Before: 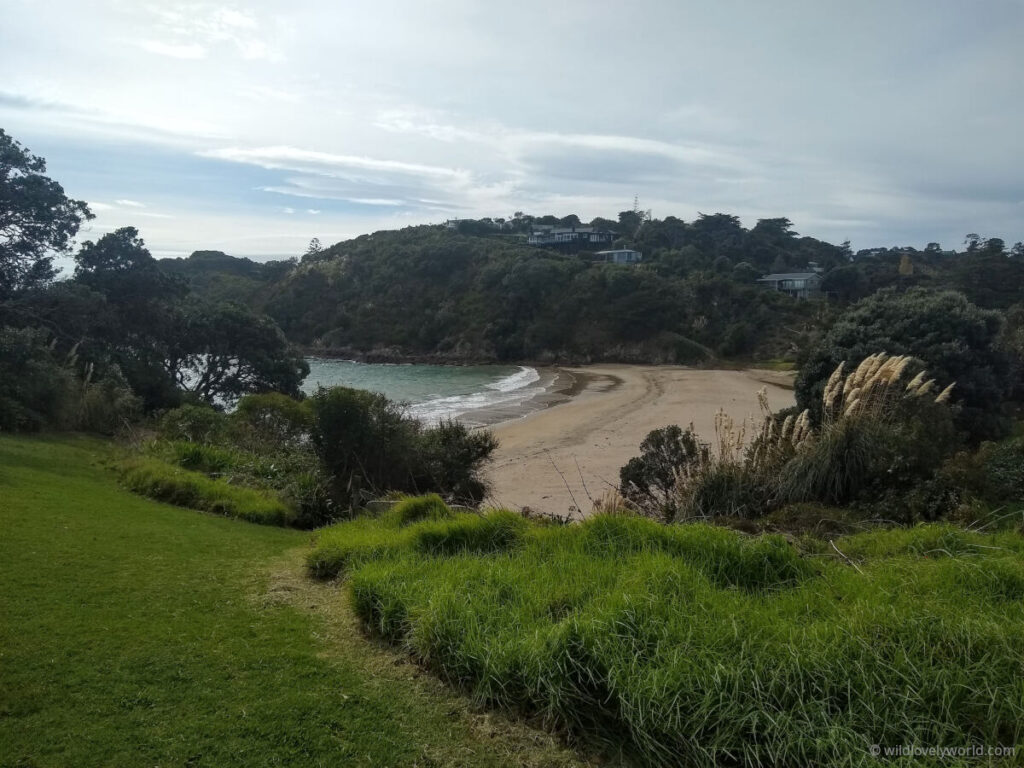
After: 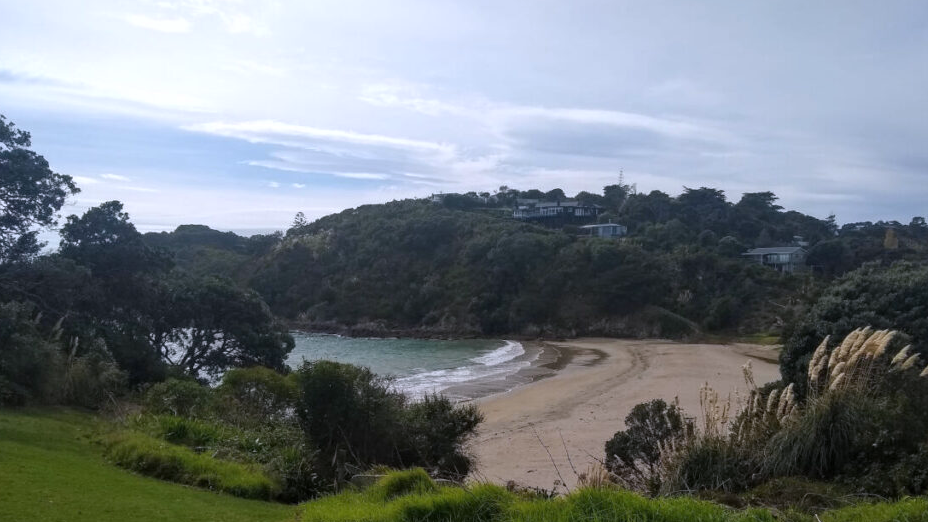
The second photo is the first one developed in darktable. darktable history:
white balance: red 1.004, blue 1.096
crop: left 1.509%, top 3.452%, right 7.696%, bottom 28.452%
